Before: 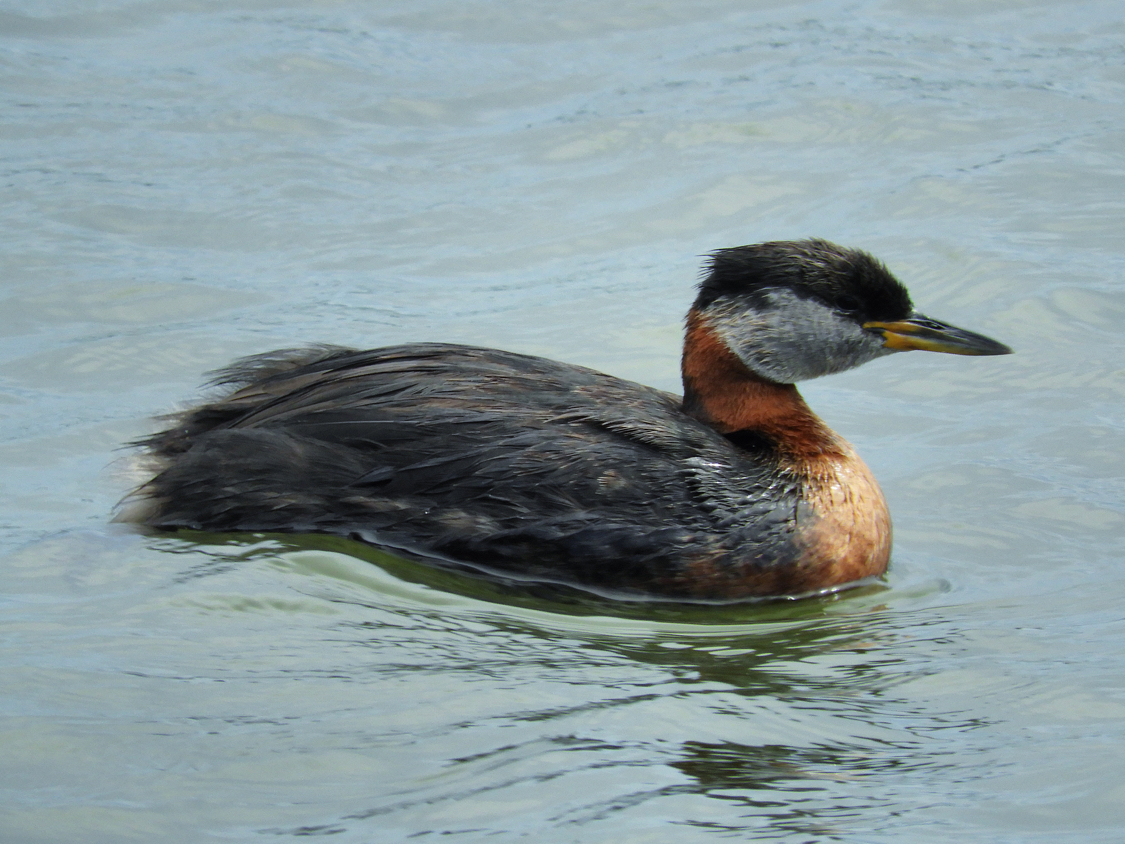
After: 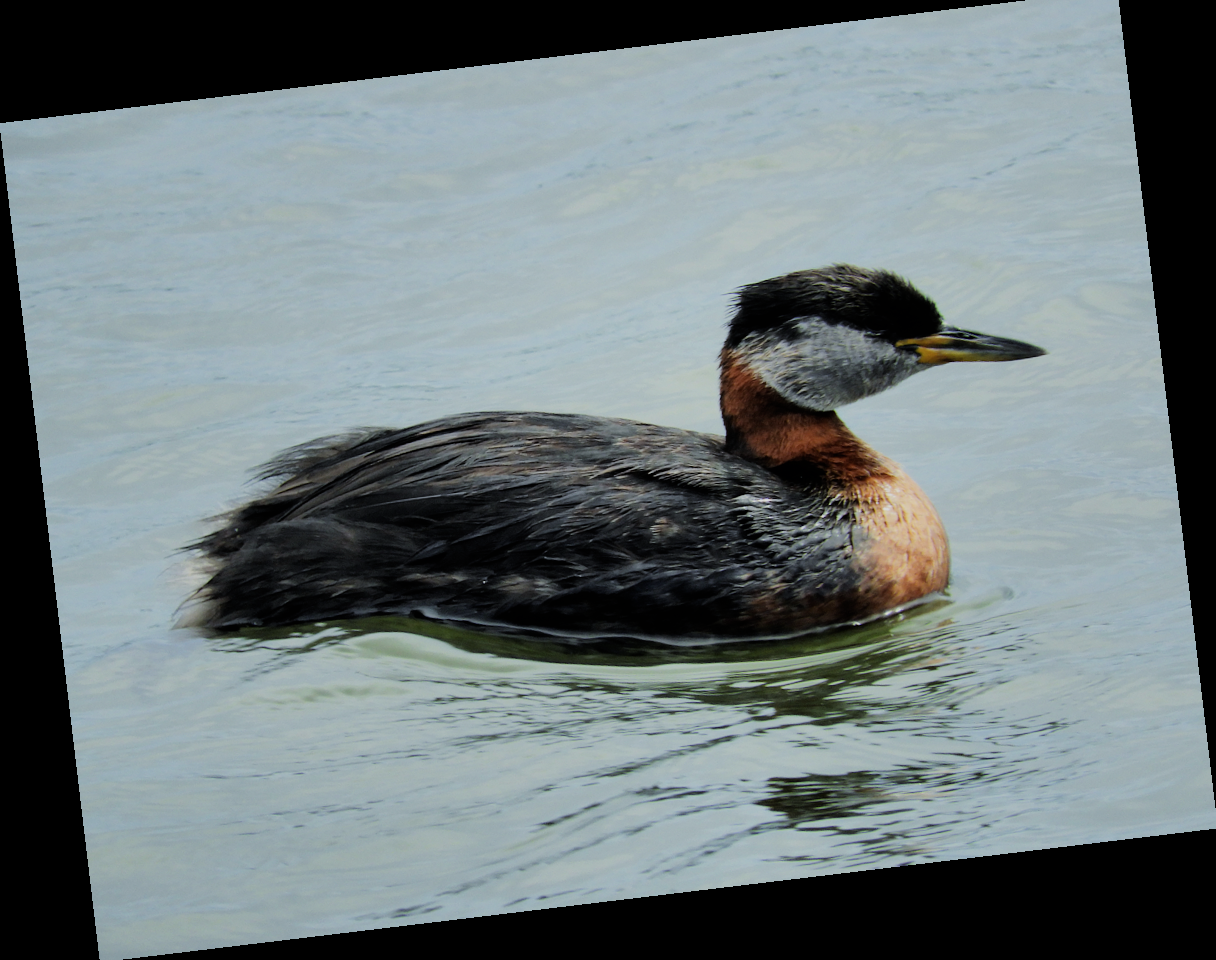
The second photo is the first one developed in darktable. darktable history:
rotate and perspective: rotation -6.83°, automatic cropping off
crop: top 1.049%, right 0.001%
filmic rgb: black relative exposure -6.98 EV, white relative exposure 5.63 EV, hardness 2.86
tone equalizer: -8 EV -0.417 EV, -7 EV -0.389 EV, -6 EV -0.333 EV, -5 EV -0.222 EV, -3 EV 0.222 EV, -2 EV 0.333 EV, -1 EV 0.389 EV, +0 EV 0.417 EV, edges refinement/feathering 500, mask exposure compensation -1.57 EV, preserve details no
